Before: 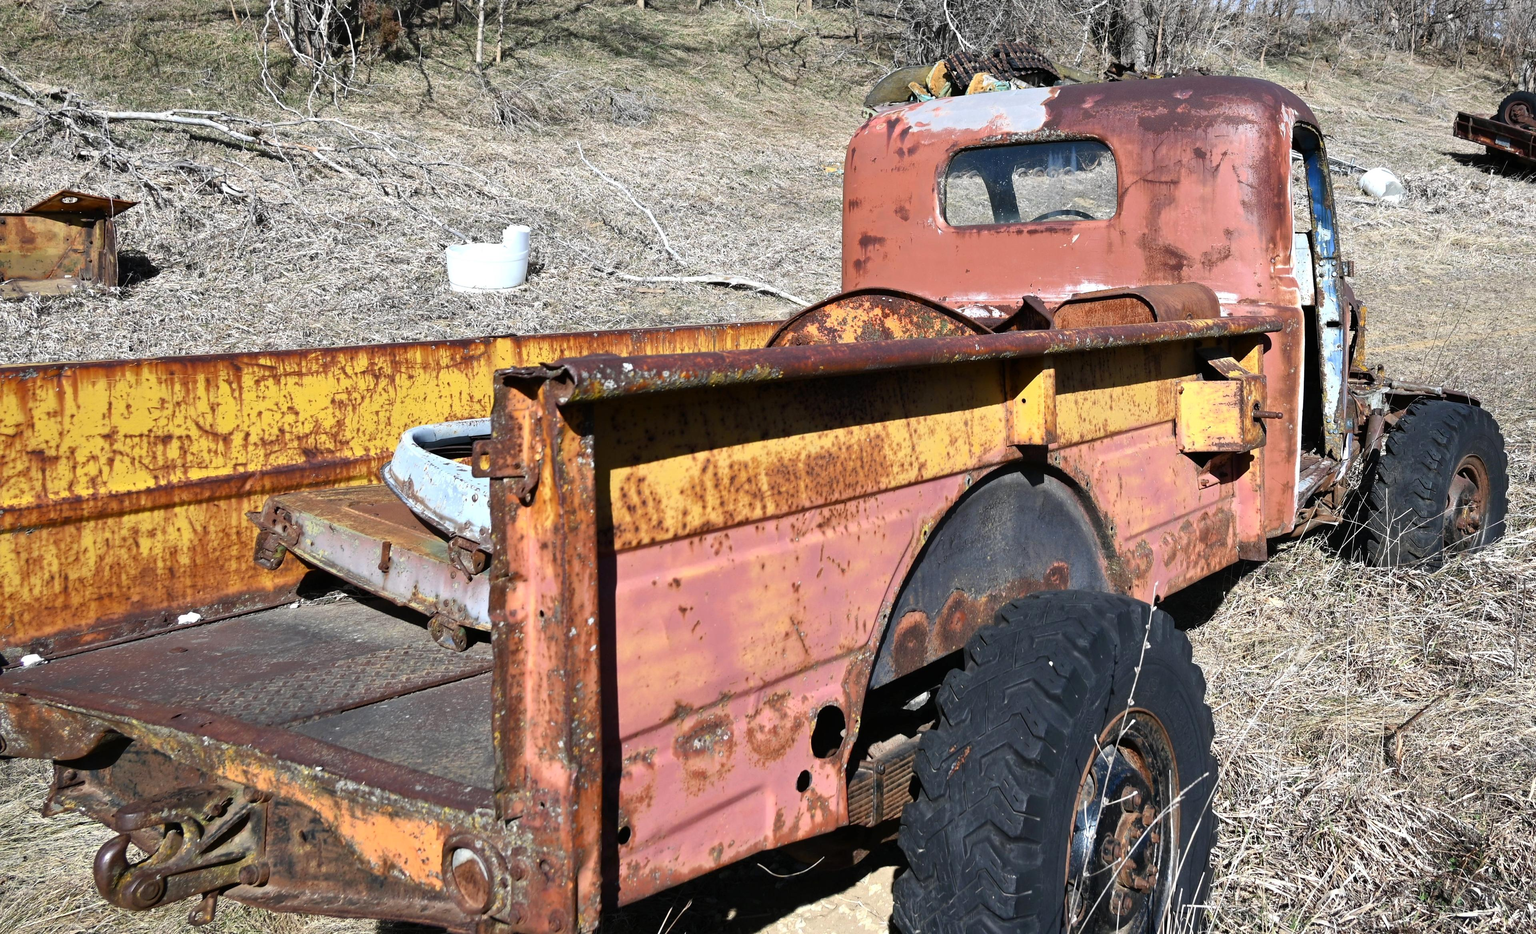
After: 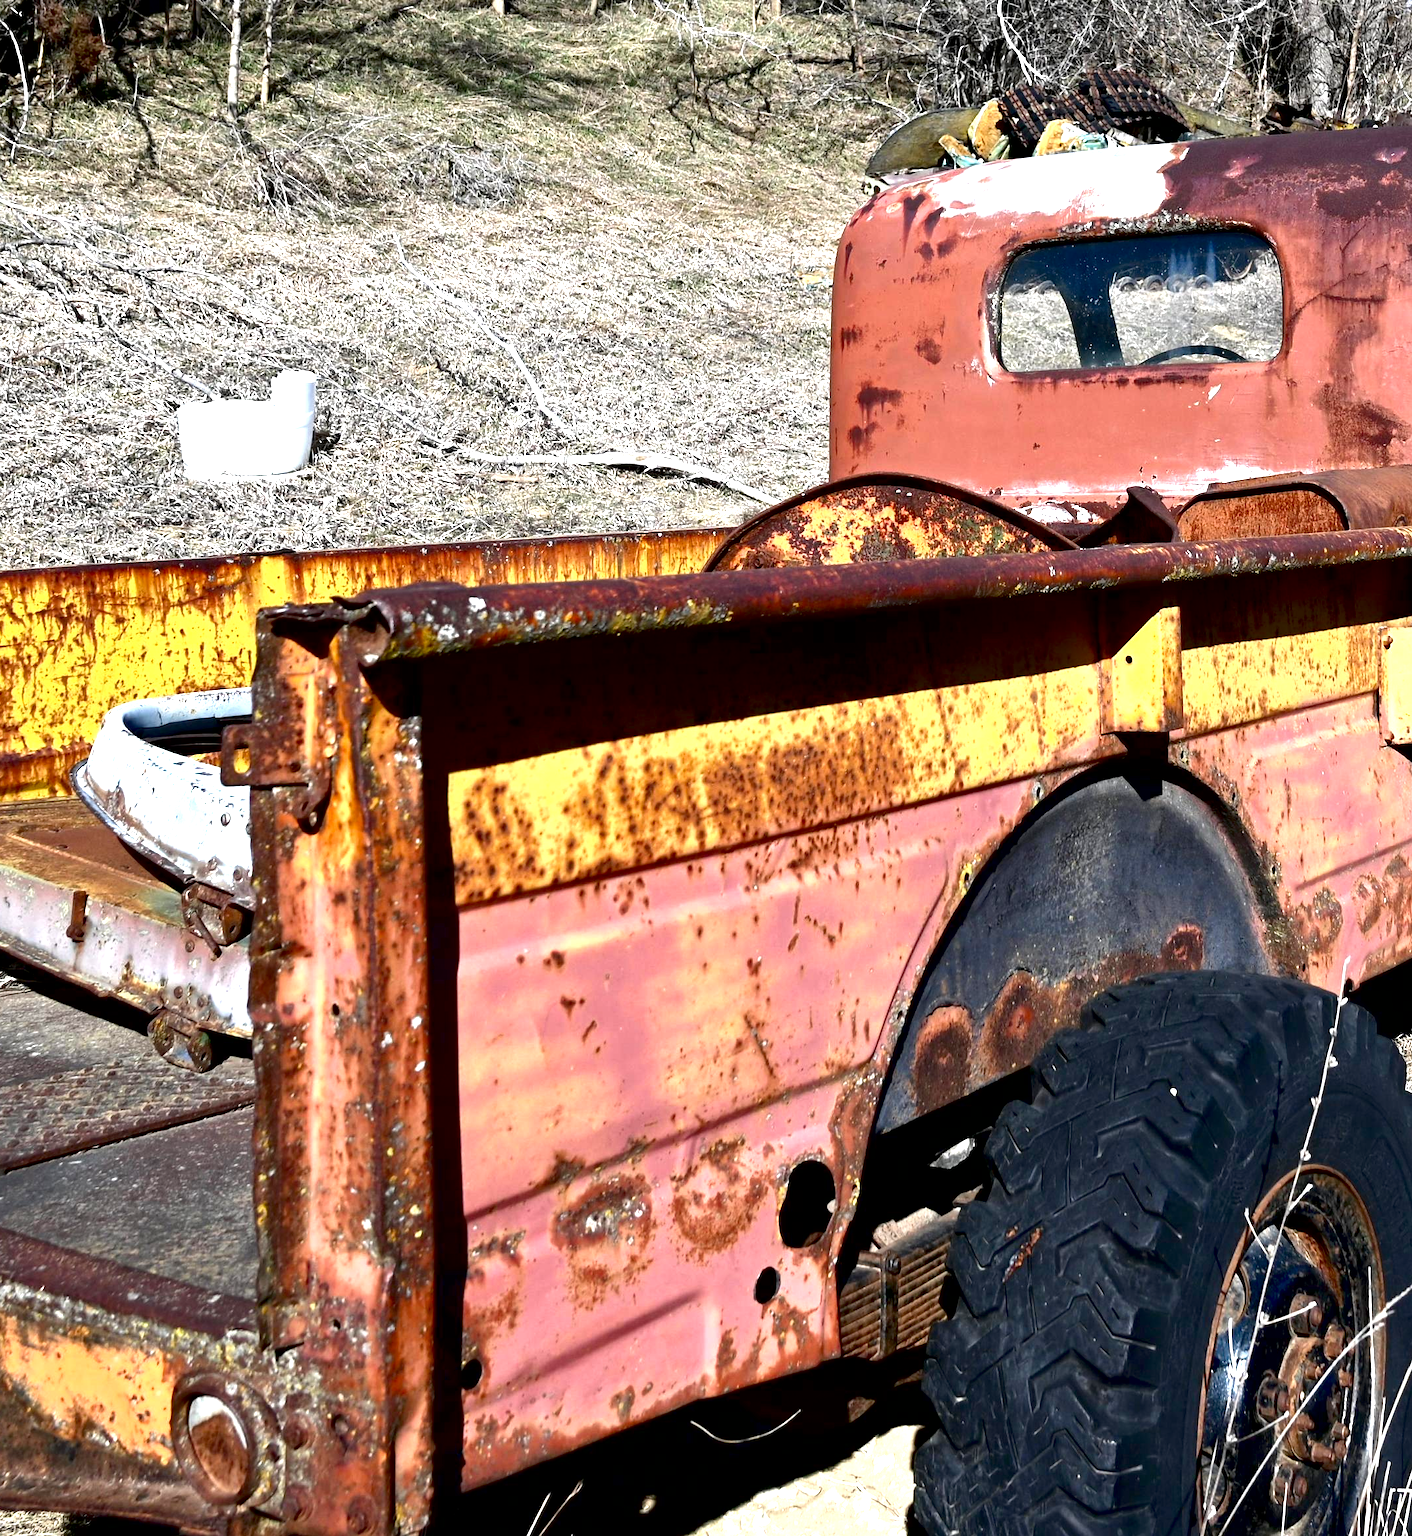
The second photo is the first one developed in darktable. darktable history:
exposure: black level correction 0.012, exposure 0.698 EV, compensate highlight preservation false
crop: left 22.031%, right 22.083%, bottom 0.001%
contrast brightness saturation: brightness -0.218, saturation 0.081
local contrast: mode bilateral grid, contrast 21, coarseness 50, detail 119%, midtone range 0.2
